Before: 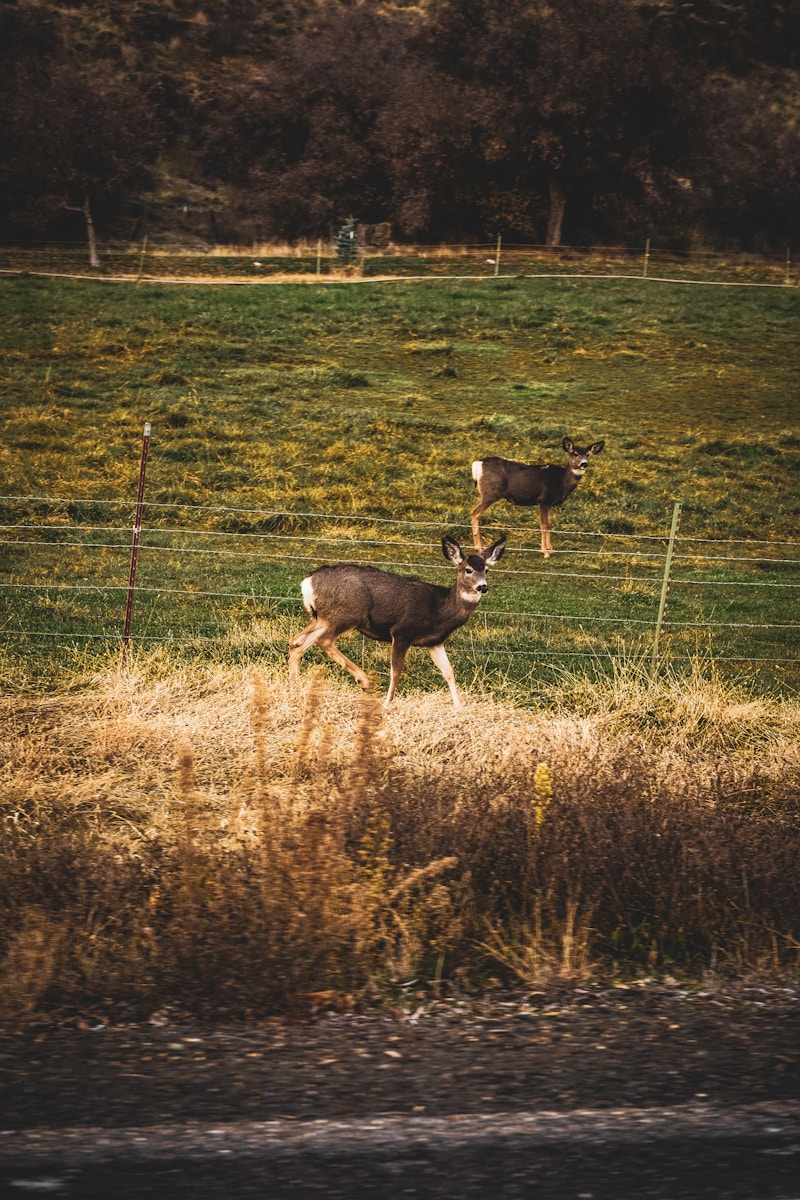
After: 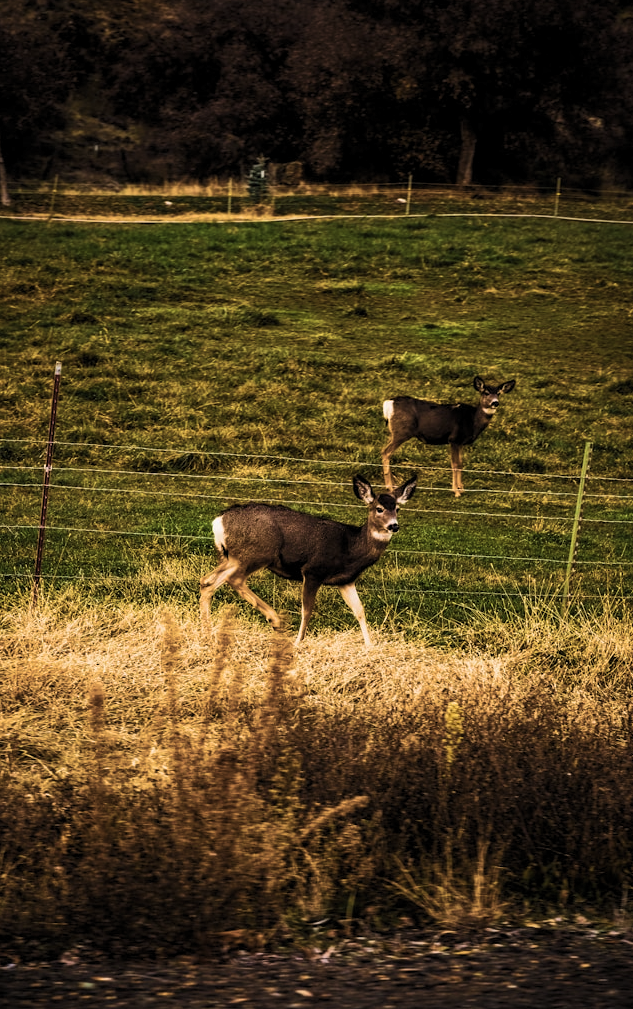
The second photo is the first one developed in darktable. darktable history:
levels: levels [0.116, 0.574, 1]
crop: left 11.239%, top 5.166%, right 9.591%, bottom 10.71%
velvia: strength 75%
